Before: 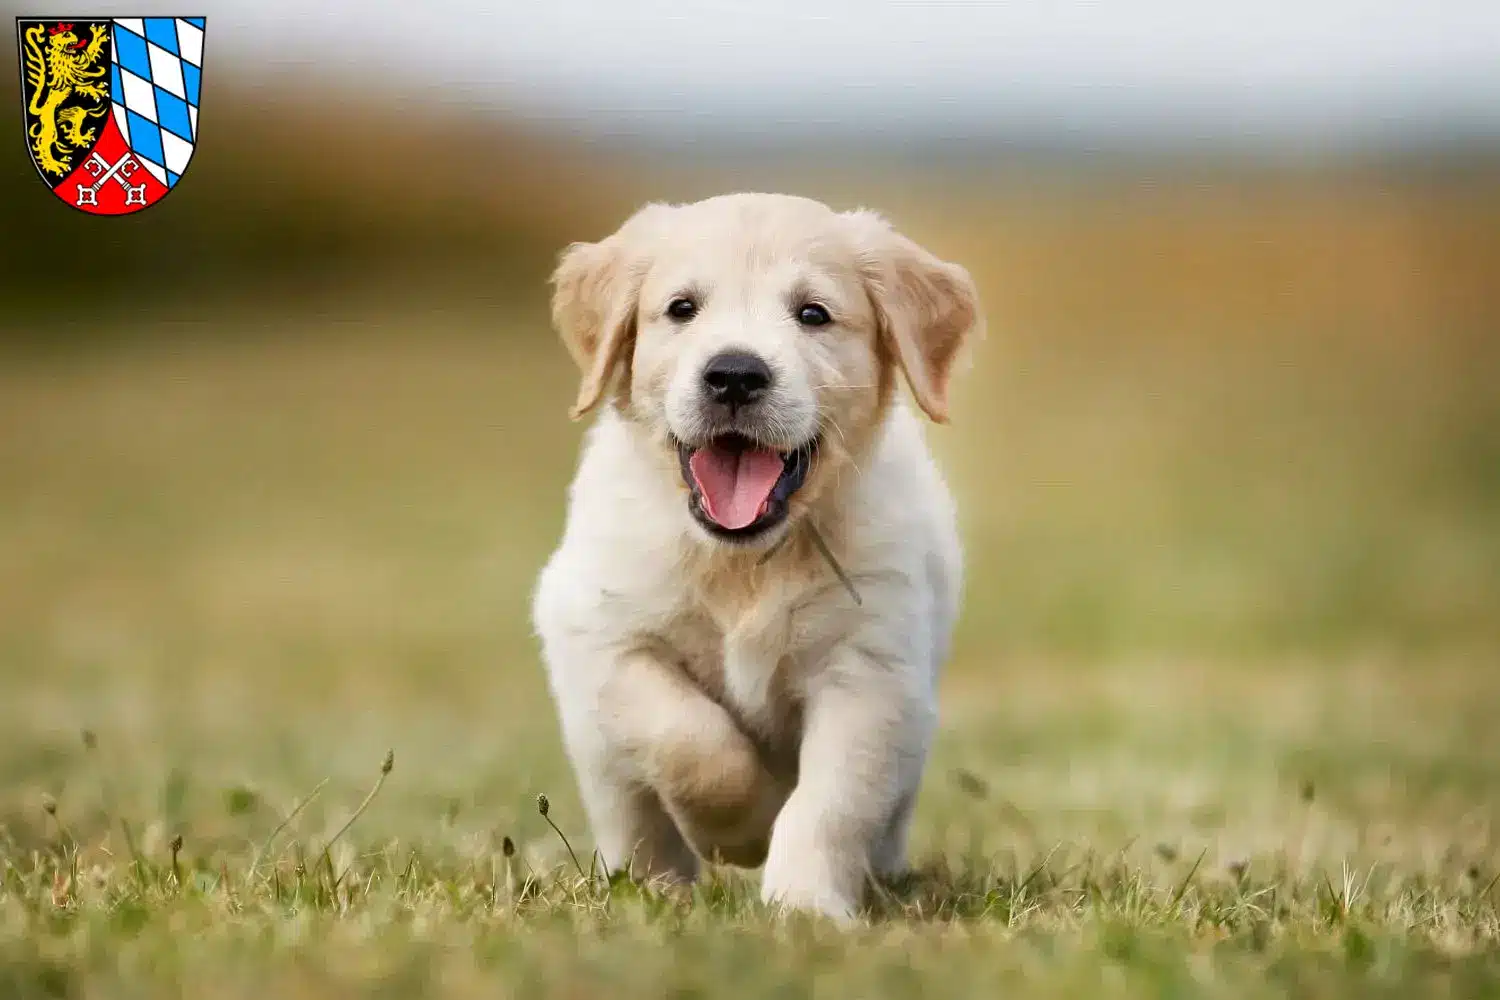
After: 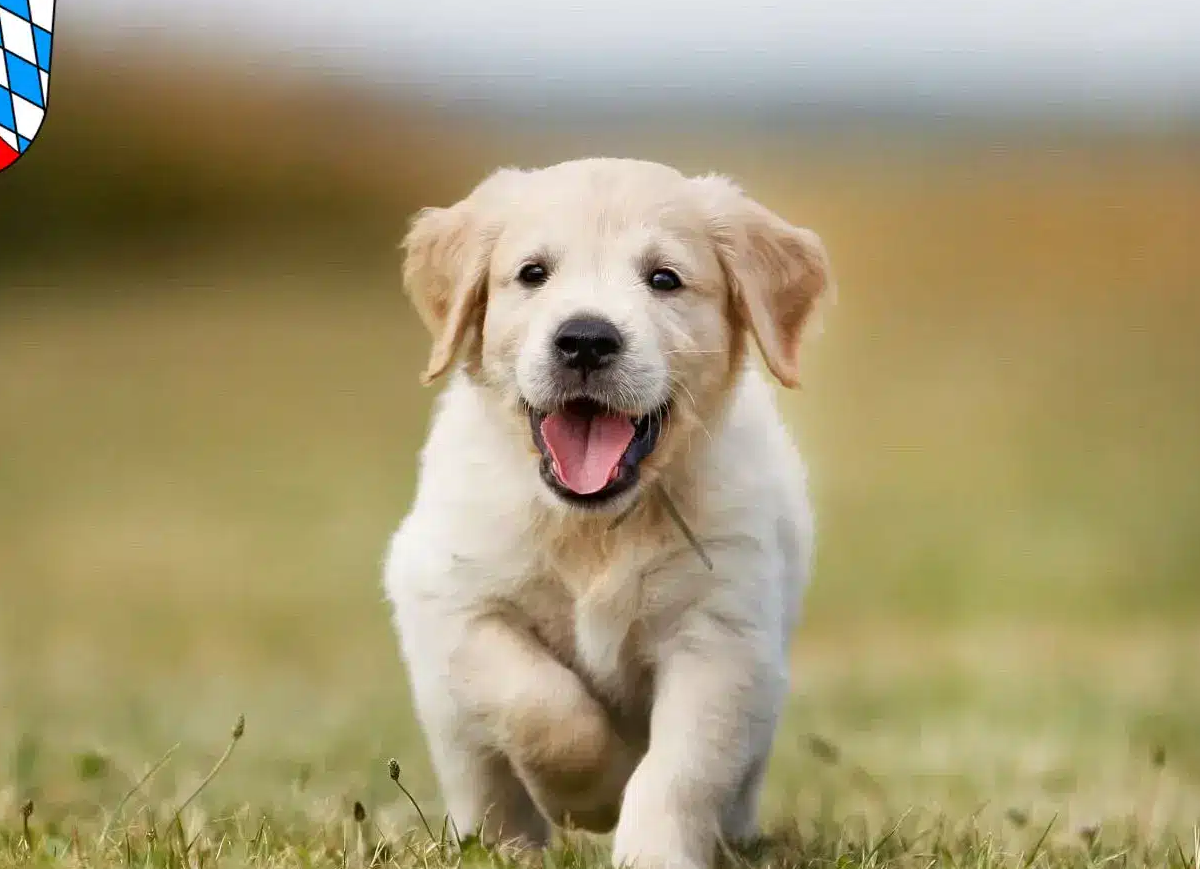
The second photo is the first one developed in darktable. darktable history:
crop: left 9.99%, top 3.599%, right 9.219%, bottom 9.128%
